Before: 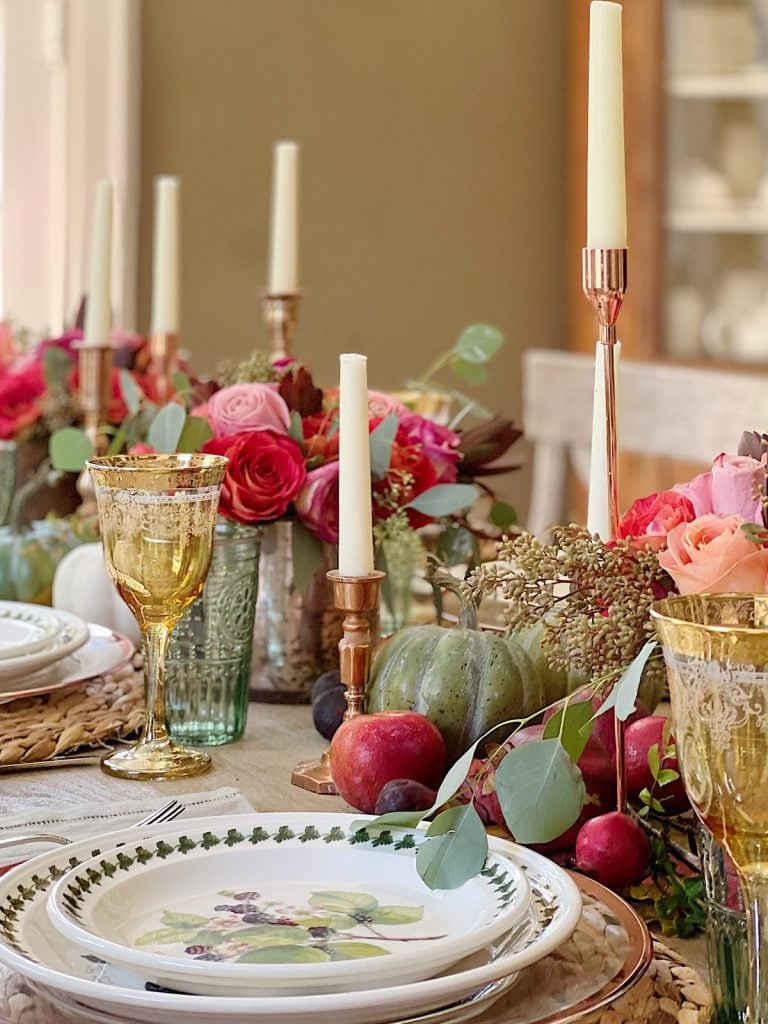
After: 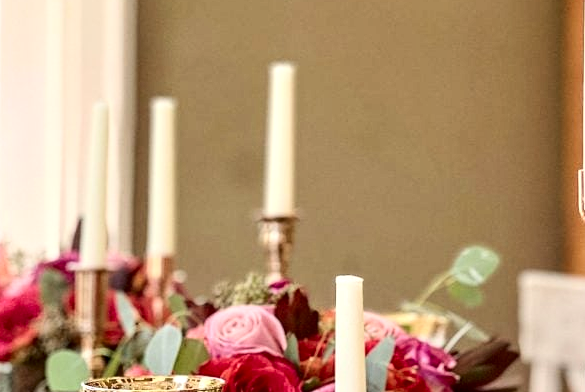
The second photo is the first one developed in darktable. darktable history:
local contrast: on, module defaults
exposure: exposure 0.21 EV, compensate highlight preservation false
contrast brightness saturation: contrast 0.272
crop: left 0.543%, top 7.633%, right 23.21%, bottom 54.069%
